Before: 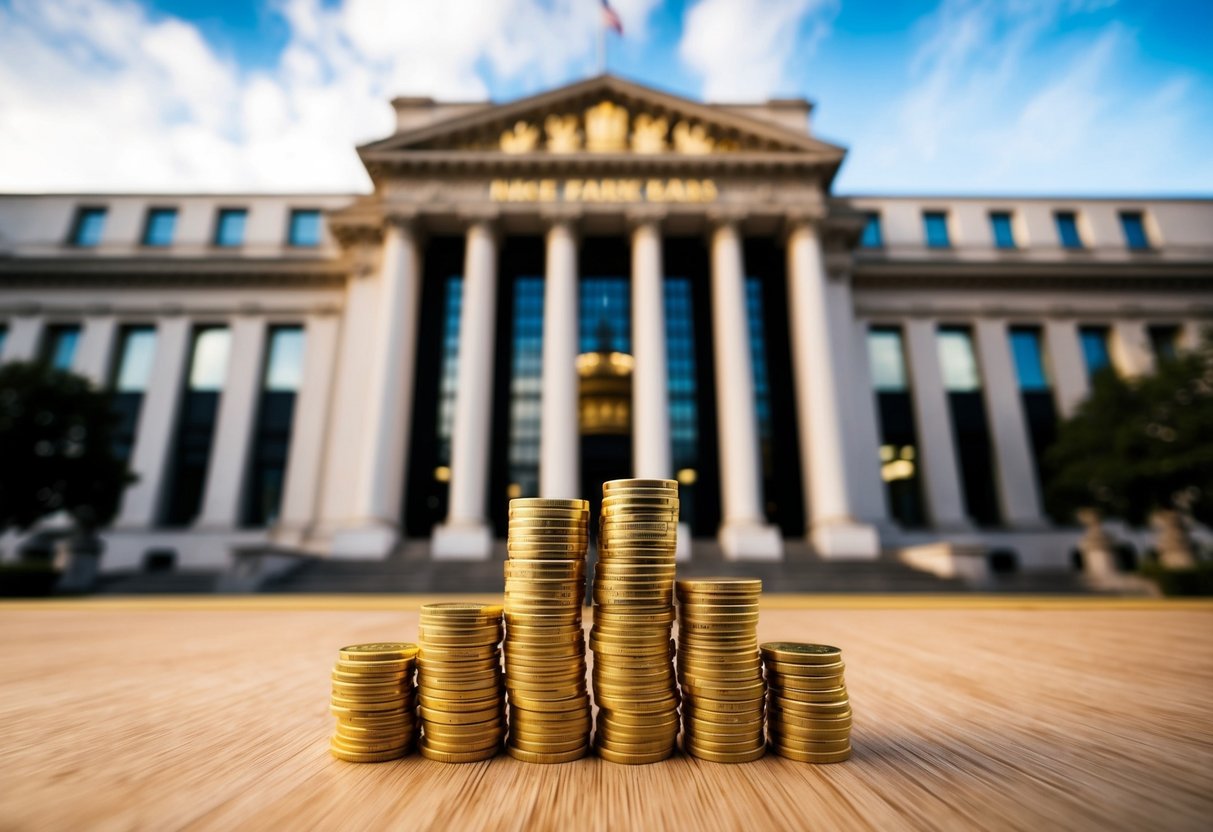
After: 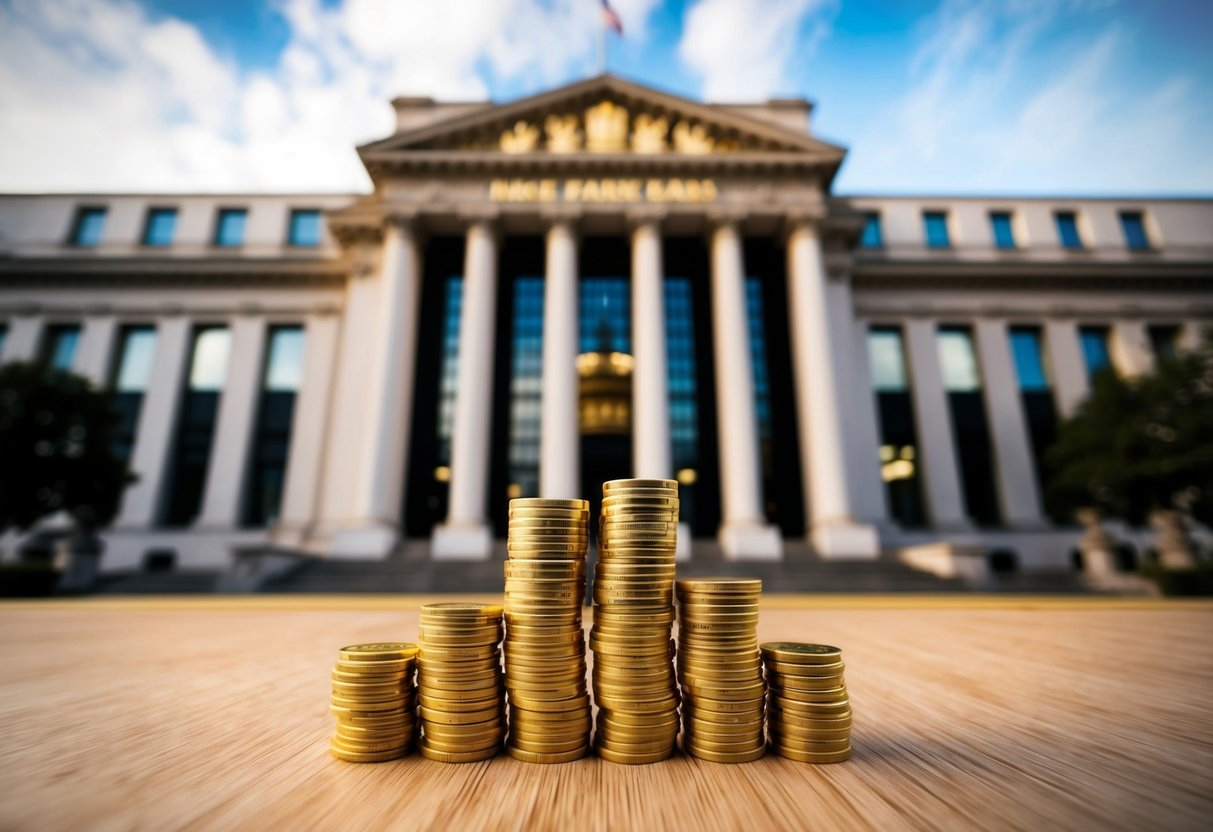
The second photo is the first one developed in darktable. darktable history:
vignetting: fall-off radius 60.81%
tone equalizer: mask exposure compensation -0.512 EV
